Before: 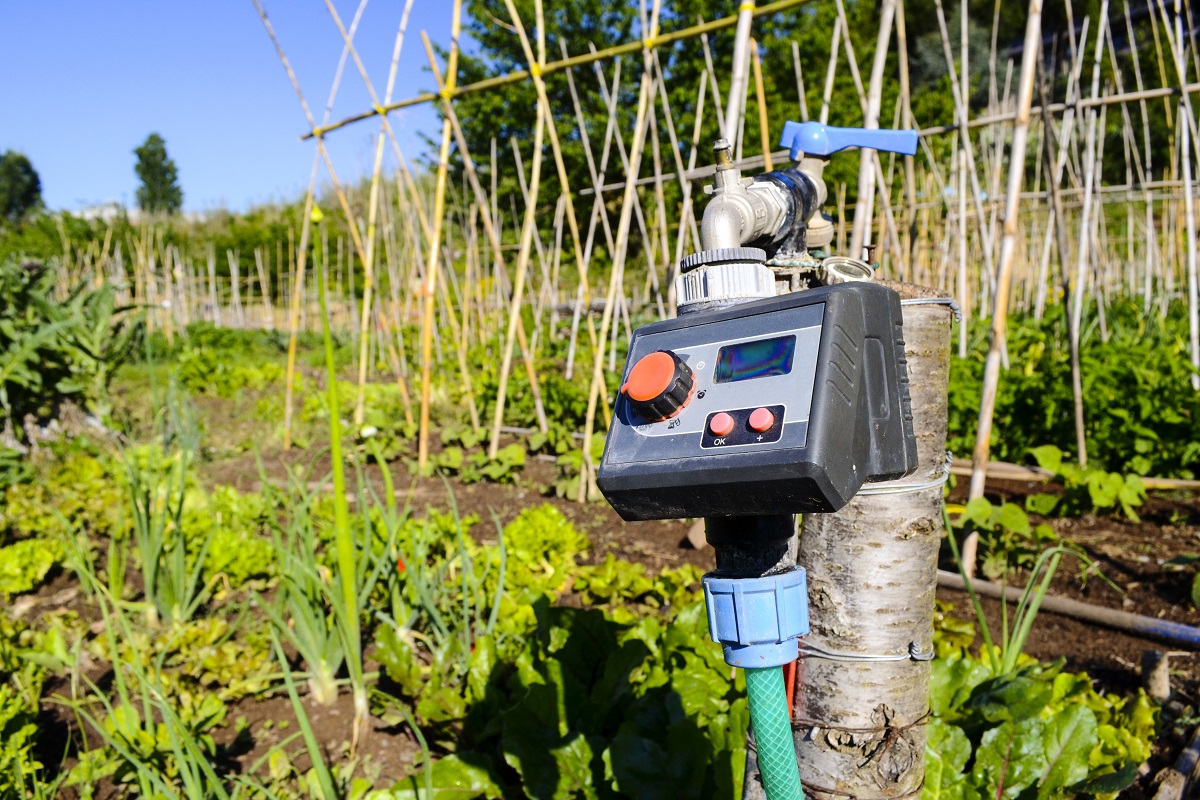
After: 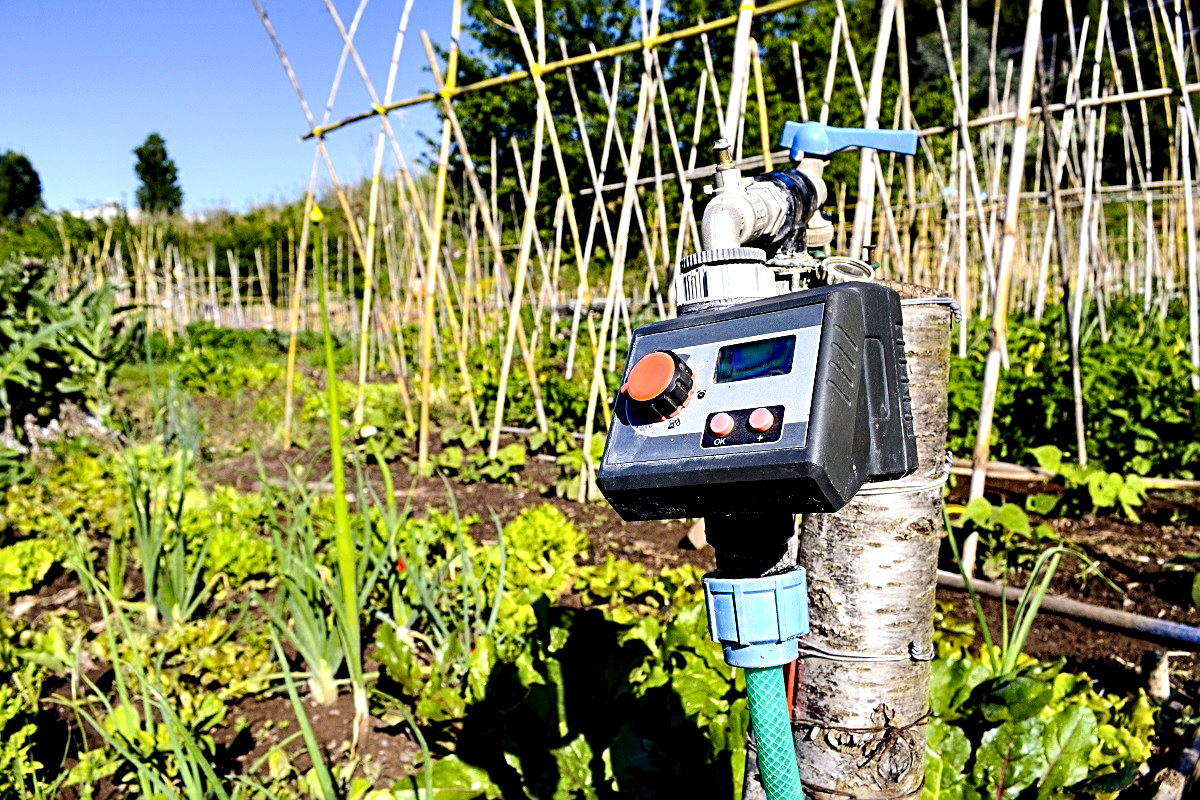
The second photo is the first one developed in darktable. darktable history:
sharpen: radius 2.773
contrast equalizer: octaves 7, y [[0.6 ×6], [0.55 ×6], [0 ×6], [0 ×6], [0 ×6]]
